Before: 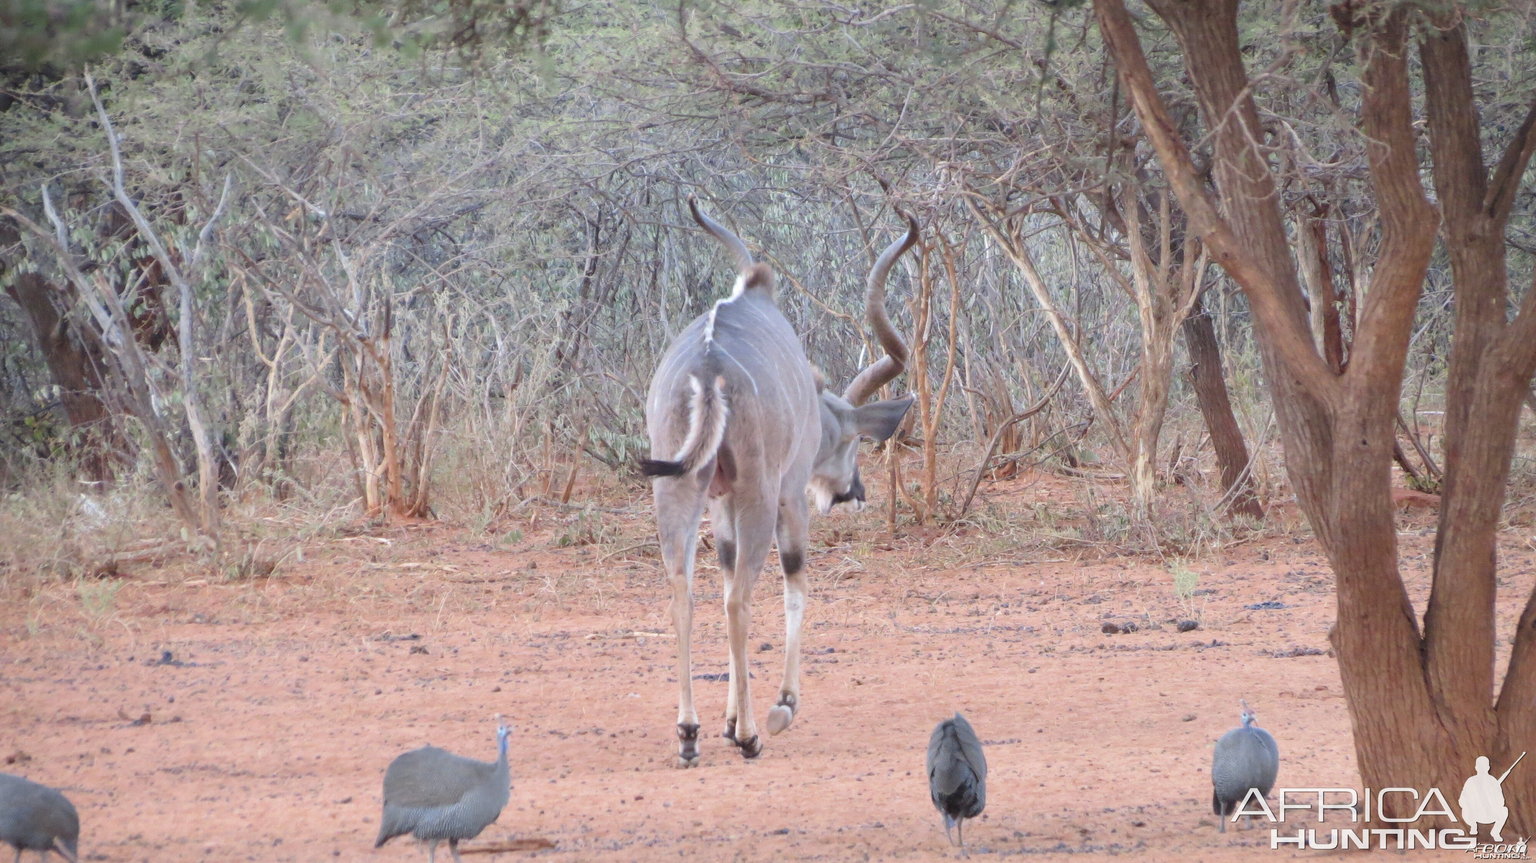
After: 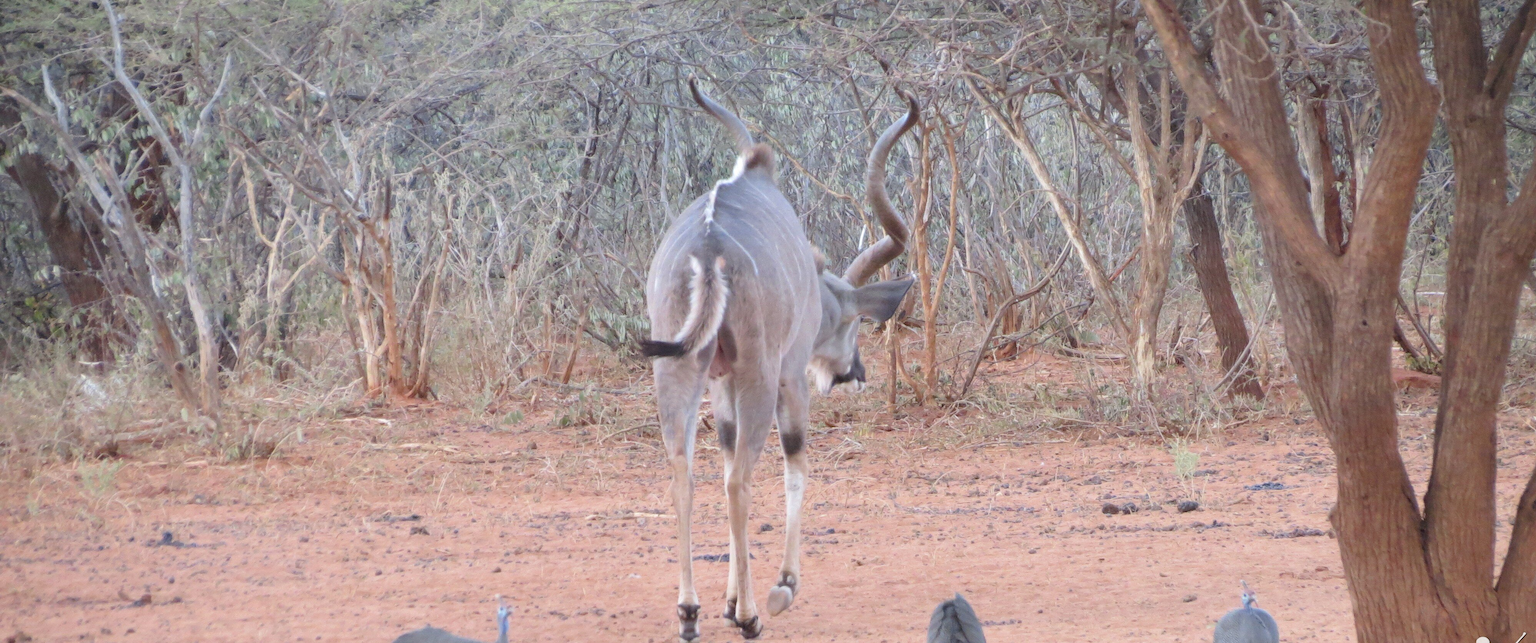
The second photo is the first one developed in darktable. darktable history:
crop: top 13.903%, bottom 11.481%
